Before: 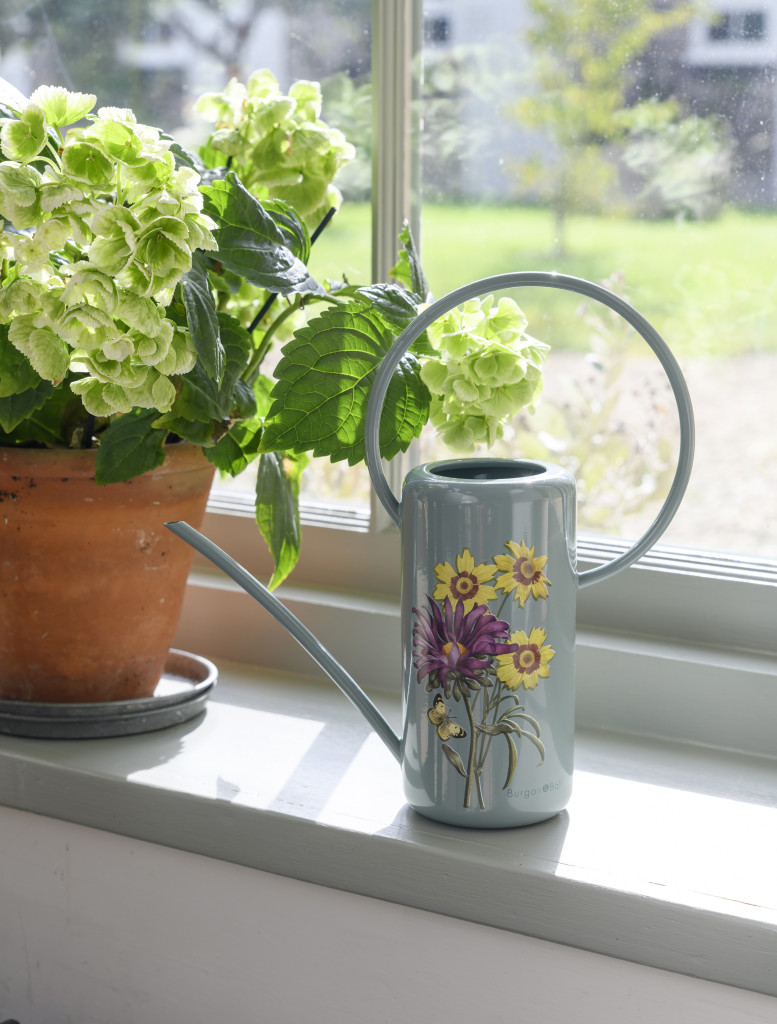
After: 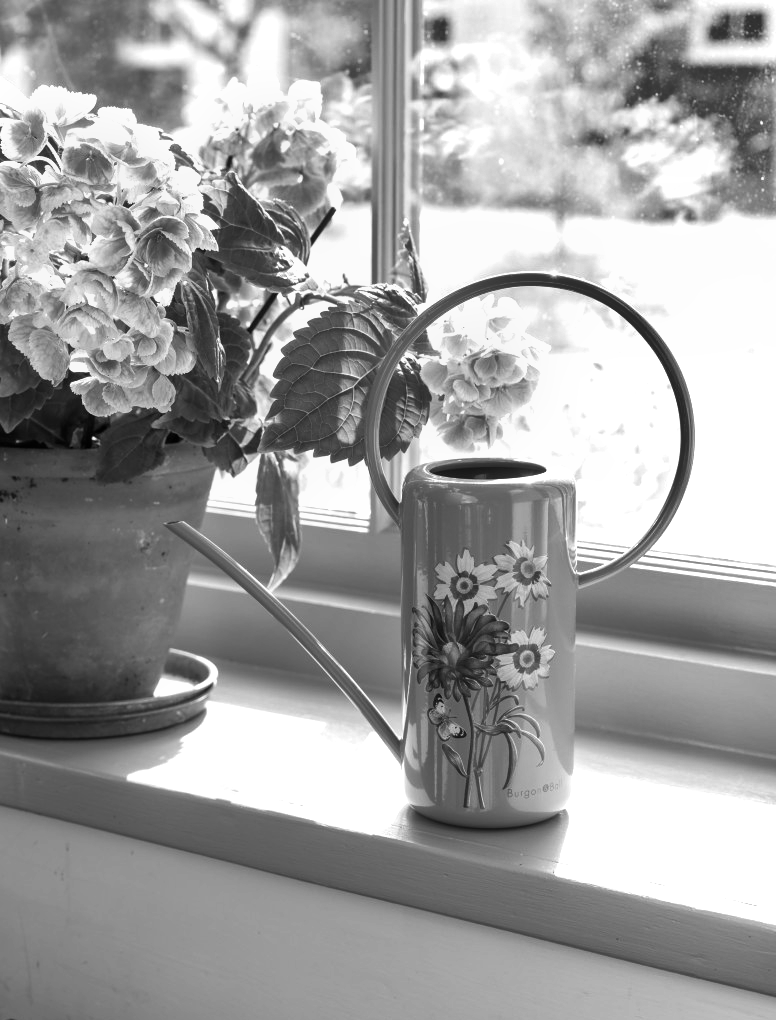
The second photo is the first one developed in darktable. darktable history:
color balance rgb: linear chroma grading › global chroma 9%, perceptual saturation grading › global saturation 36%, perceptual brilliance grading › global brilliance 15%, perceptual brilliance grading › shadows -35%, global vibrance 15%
shadows and highlights: low approximation 0.01, soften with gaussian
crop: top 0.05%, bottom 0.098%
monochrome: on, module defaults
